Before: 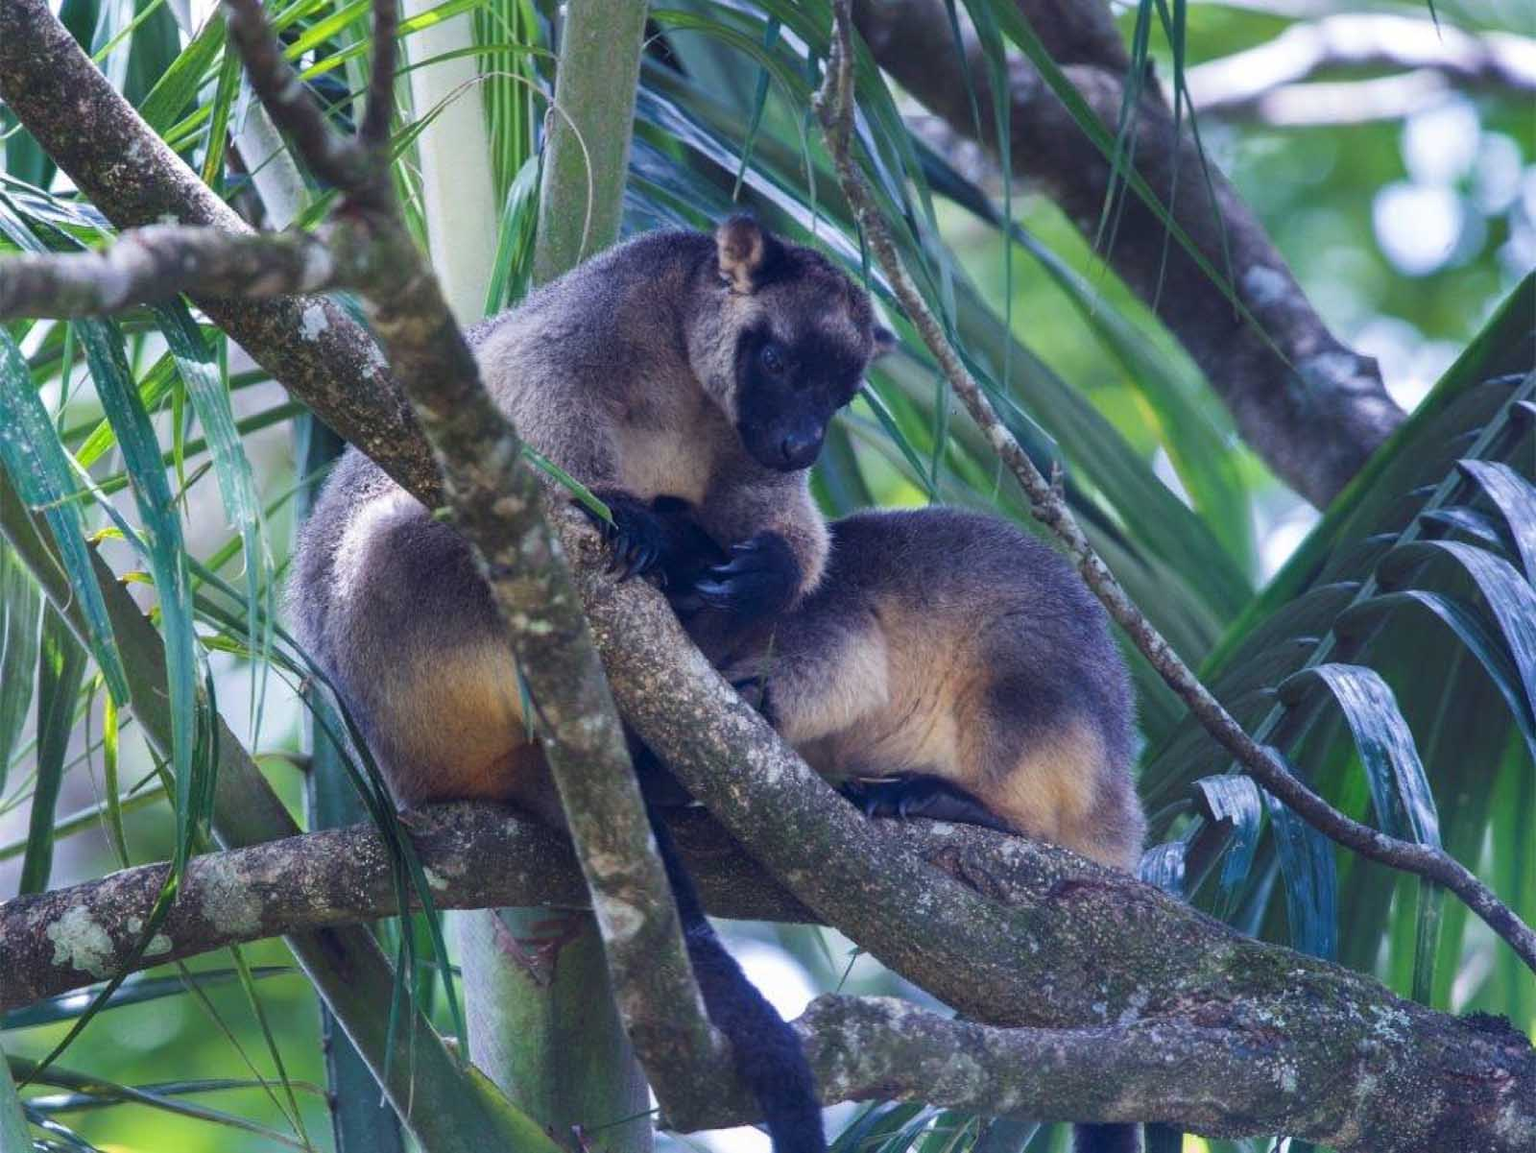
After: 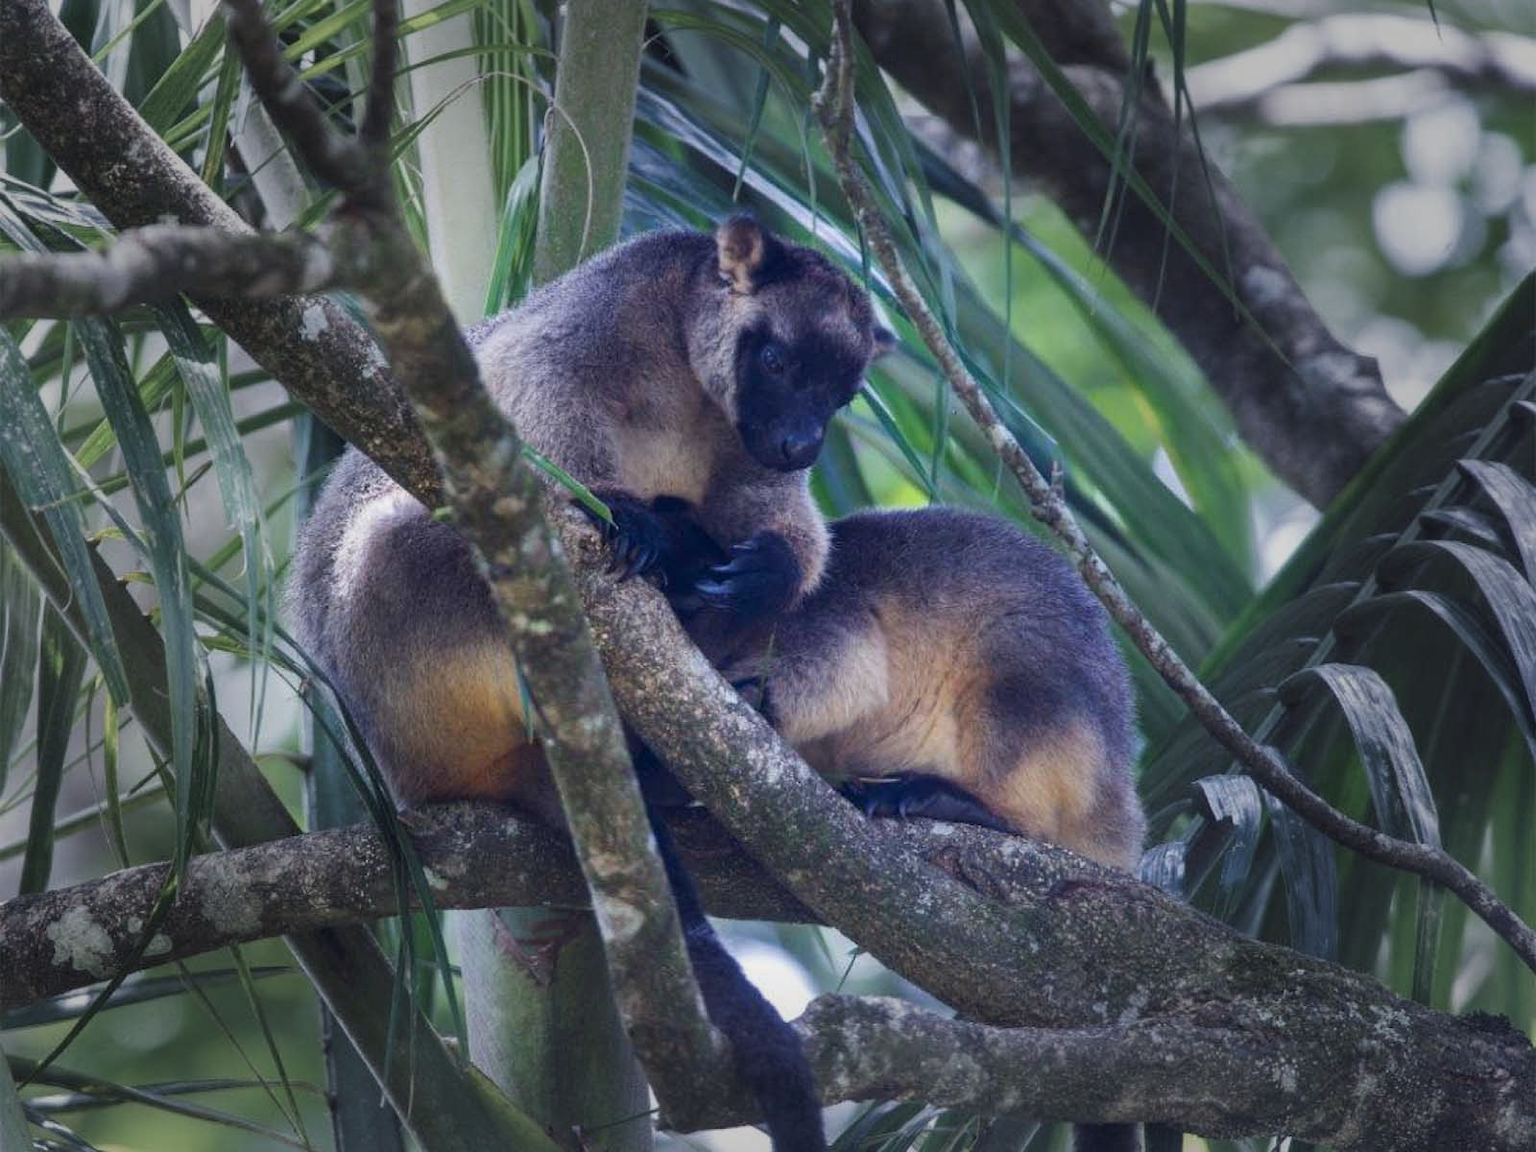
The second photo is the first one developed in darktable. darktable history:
vignetting: fall-off start 40%, fall-off radius 40%
